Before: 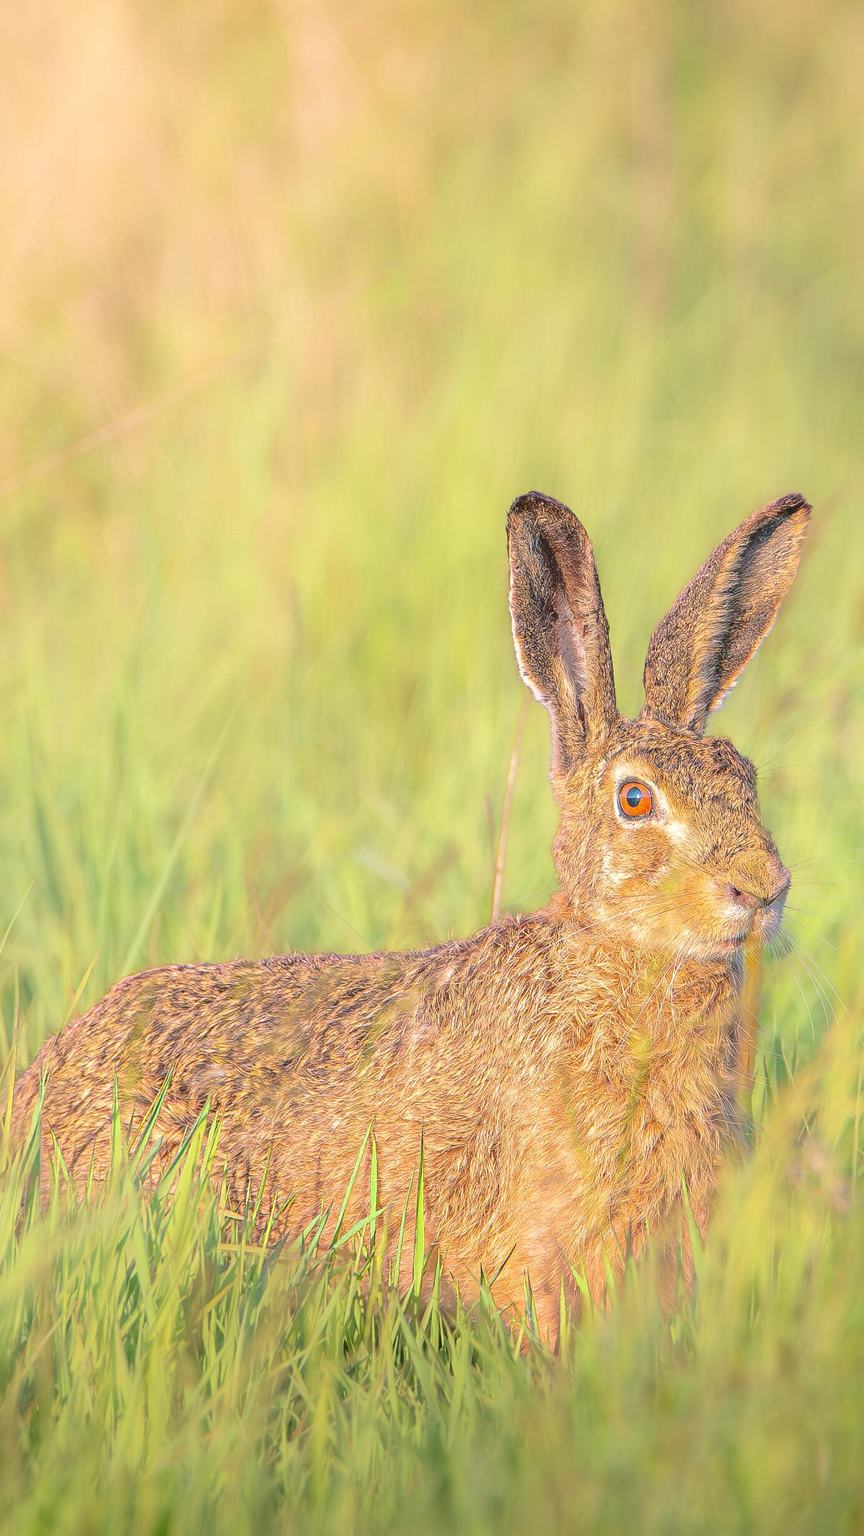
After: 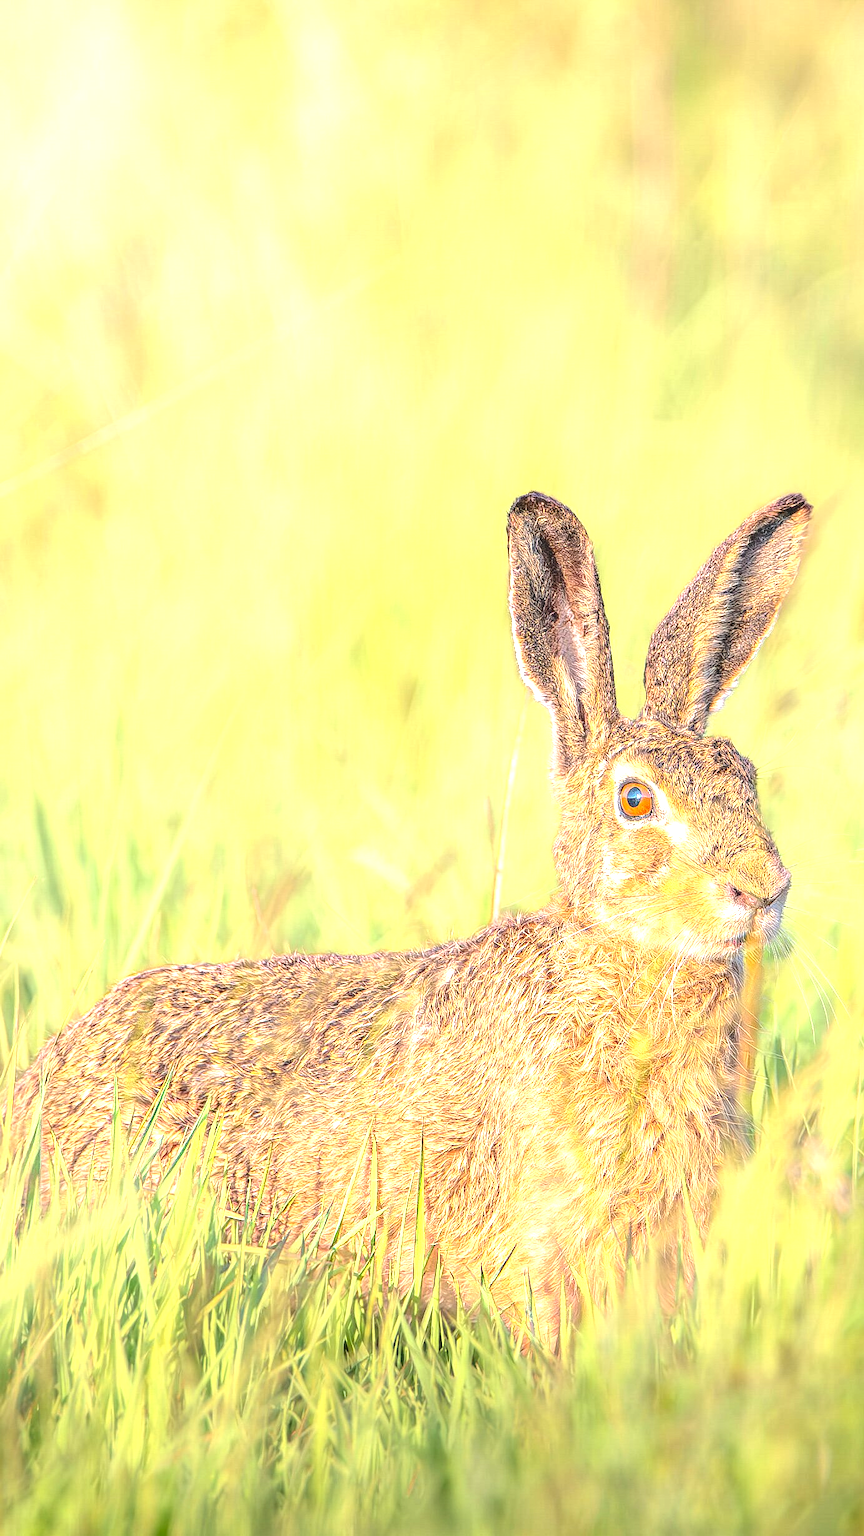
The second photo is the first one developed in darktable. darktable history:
local contrast: on, module defaults
exposure: black level correction 0.001, exposure 0.5 EV, compensate exposure bias true, compensate highlight preservation false
levels: levels [0.055, 0.477, 0.9]
